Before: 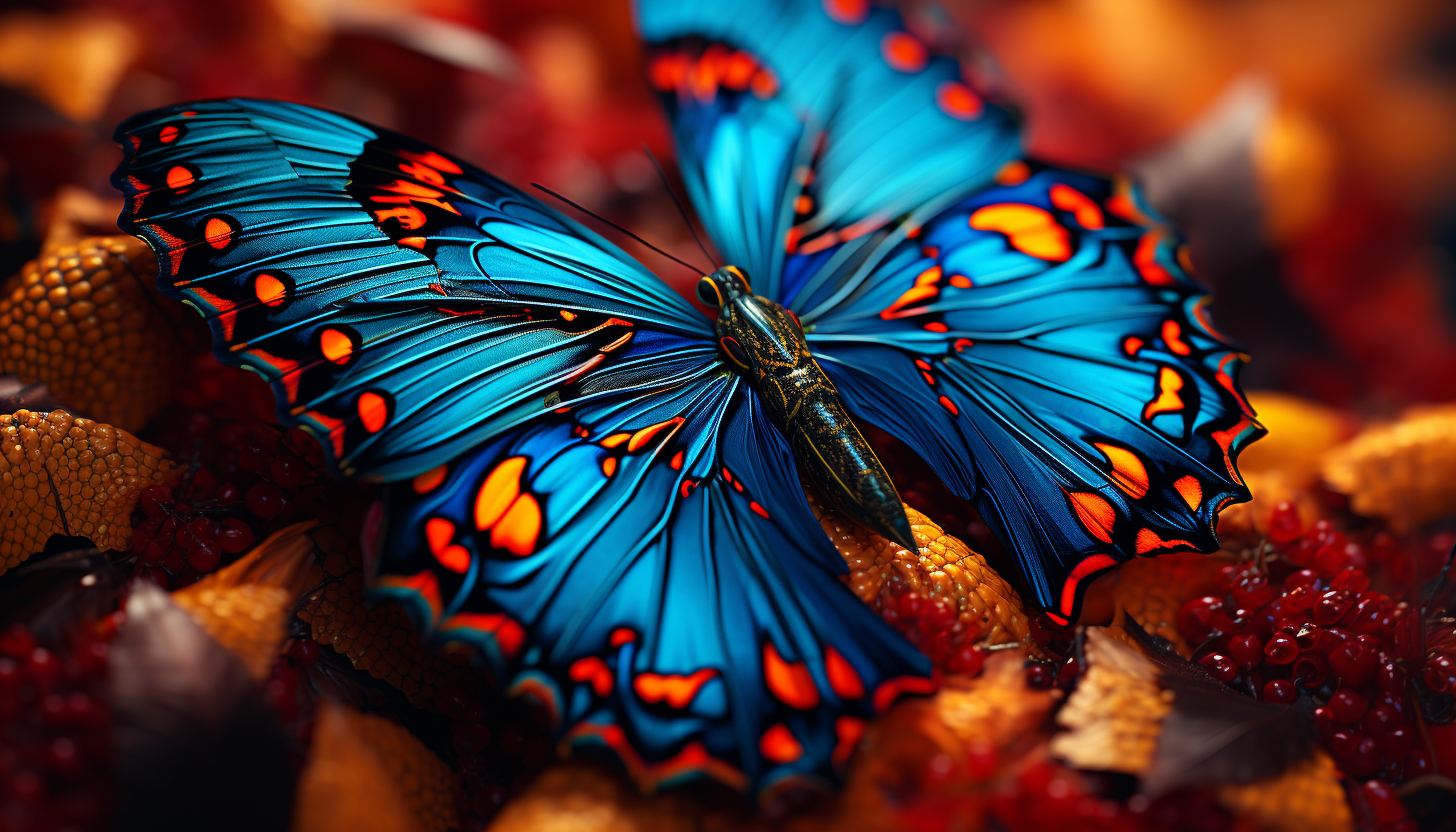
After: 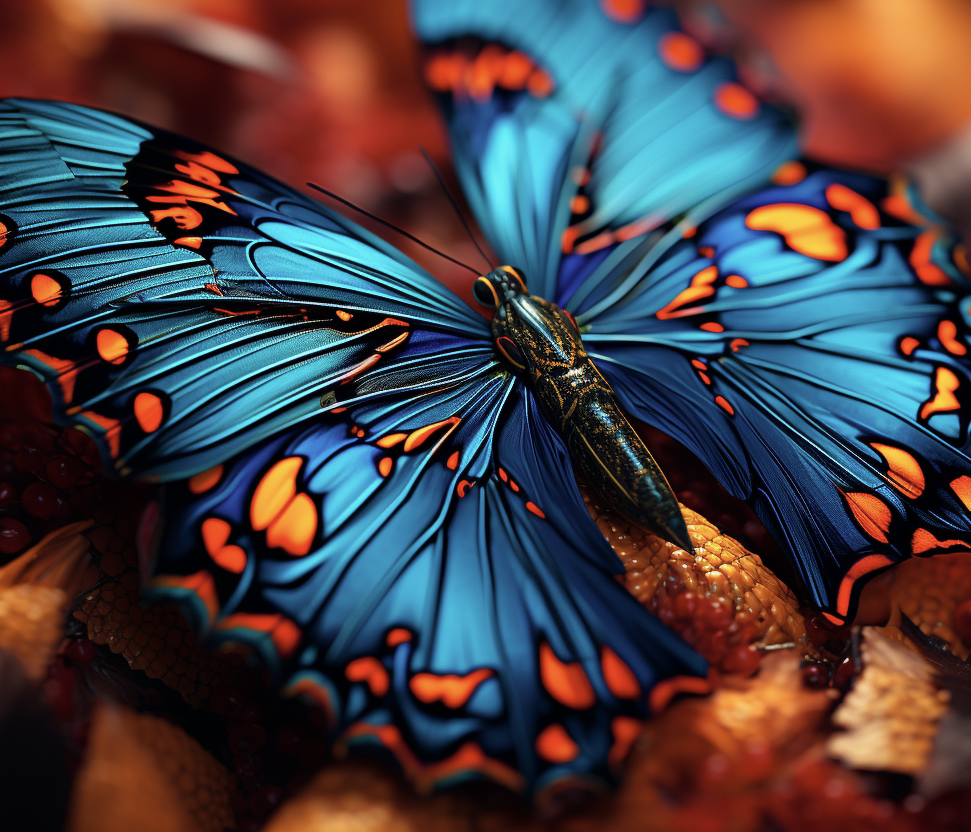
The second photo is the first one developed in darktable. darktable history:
crop and rotate: left 15.446%, right 17.836%
color correction: saturation 0.8
